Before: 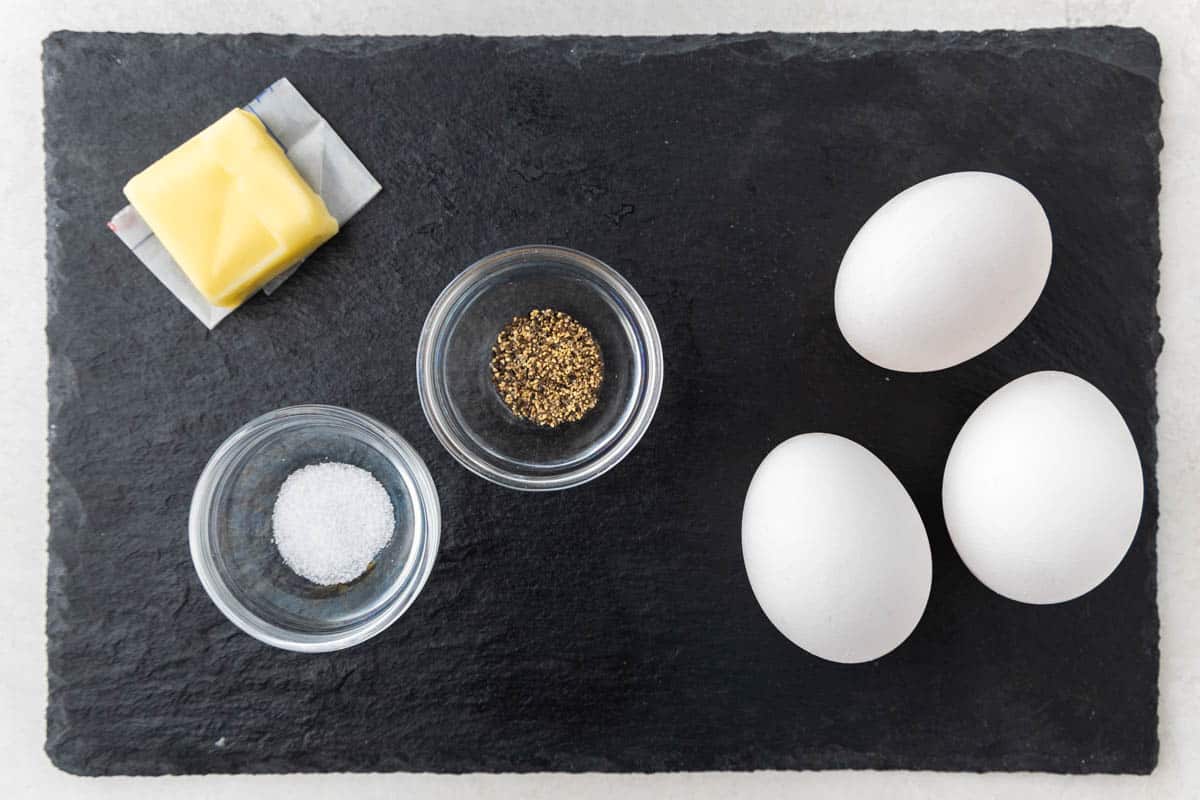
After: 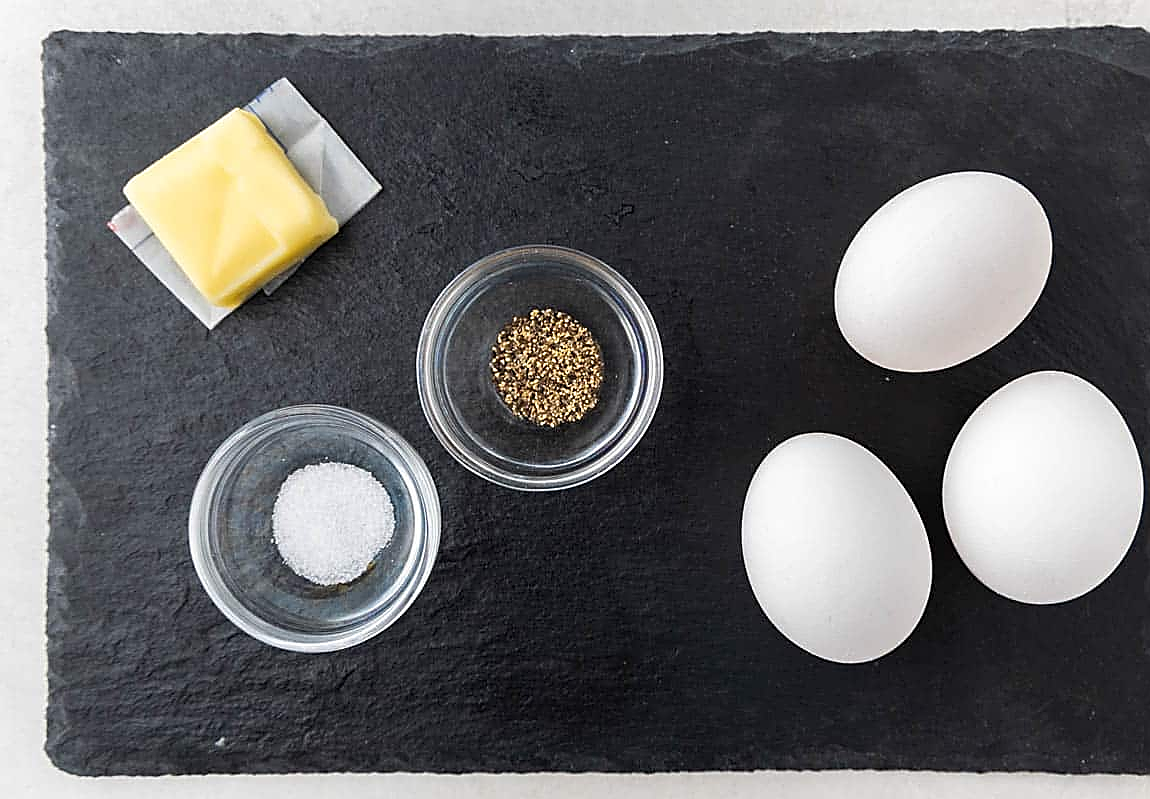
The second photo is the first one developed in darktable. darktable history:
crop: right 4.126%, bottom 0.031%
sharpen: radius 1.4, amount 1.25, threshold 0.7
